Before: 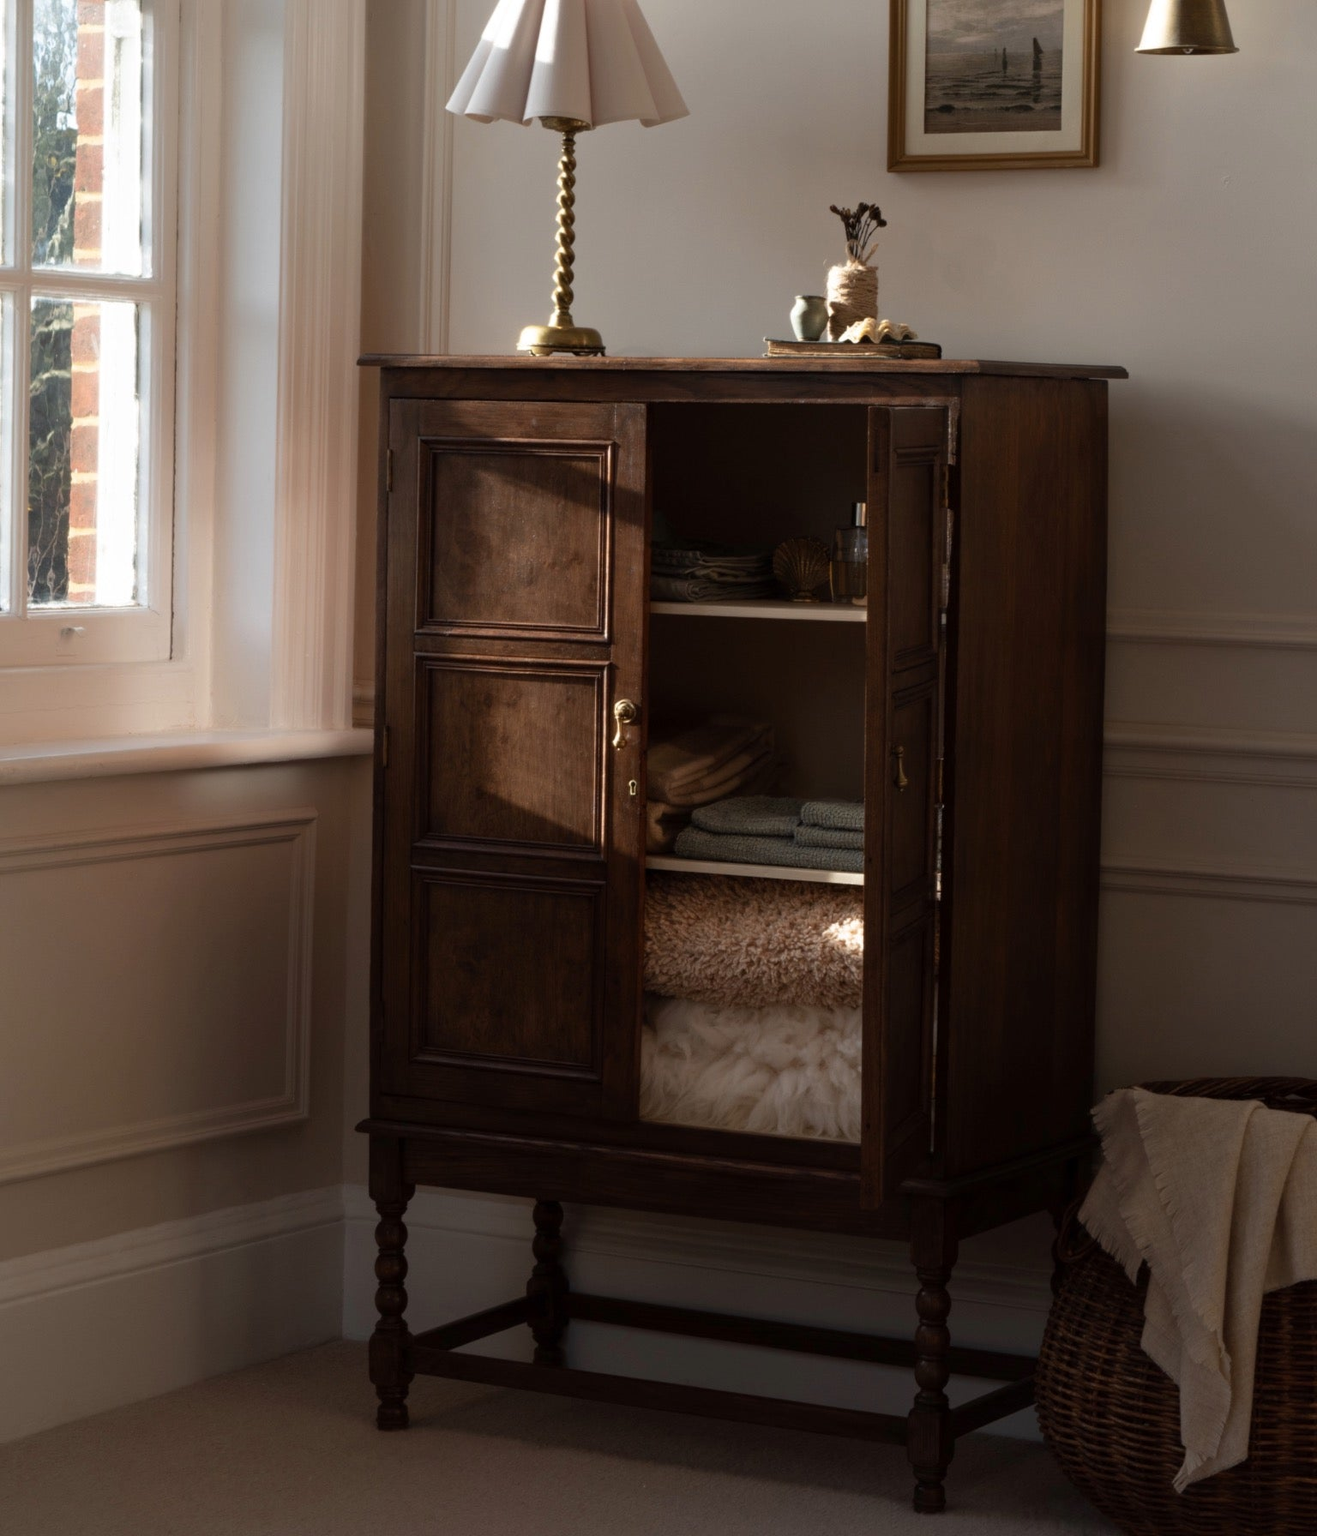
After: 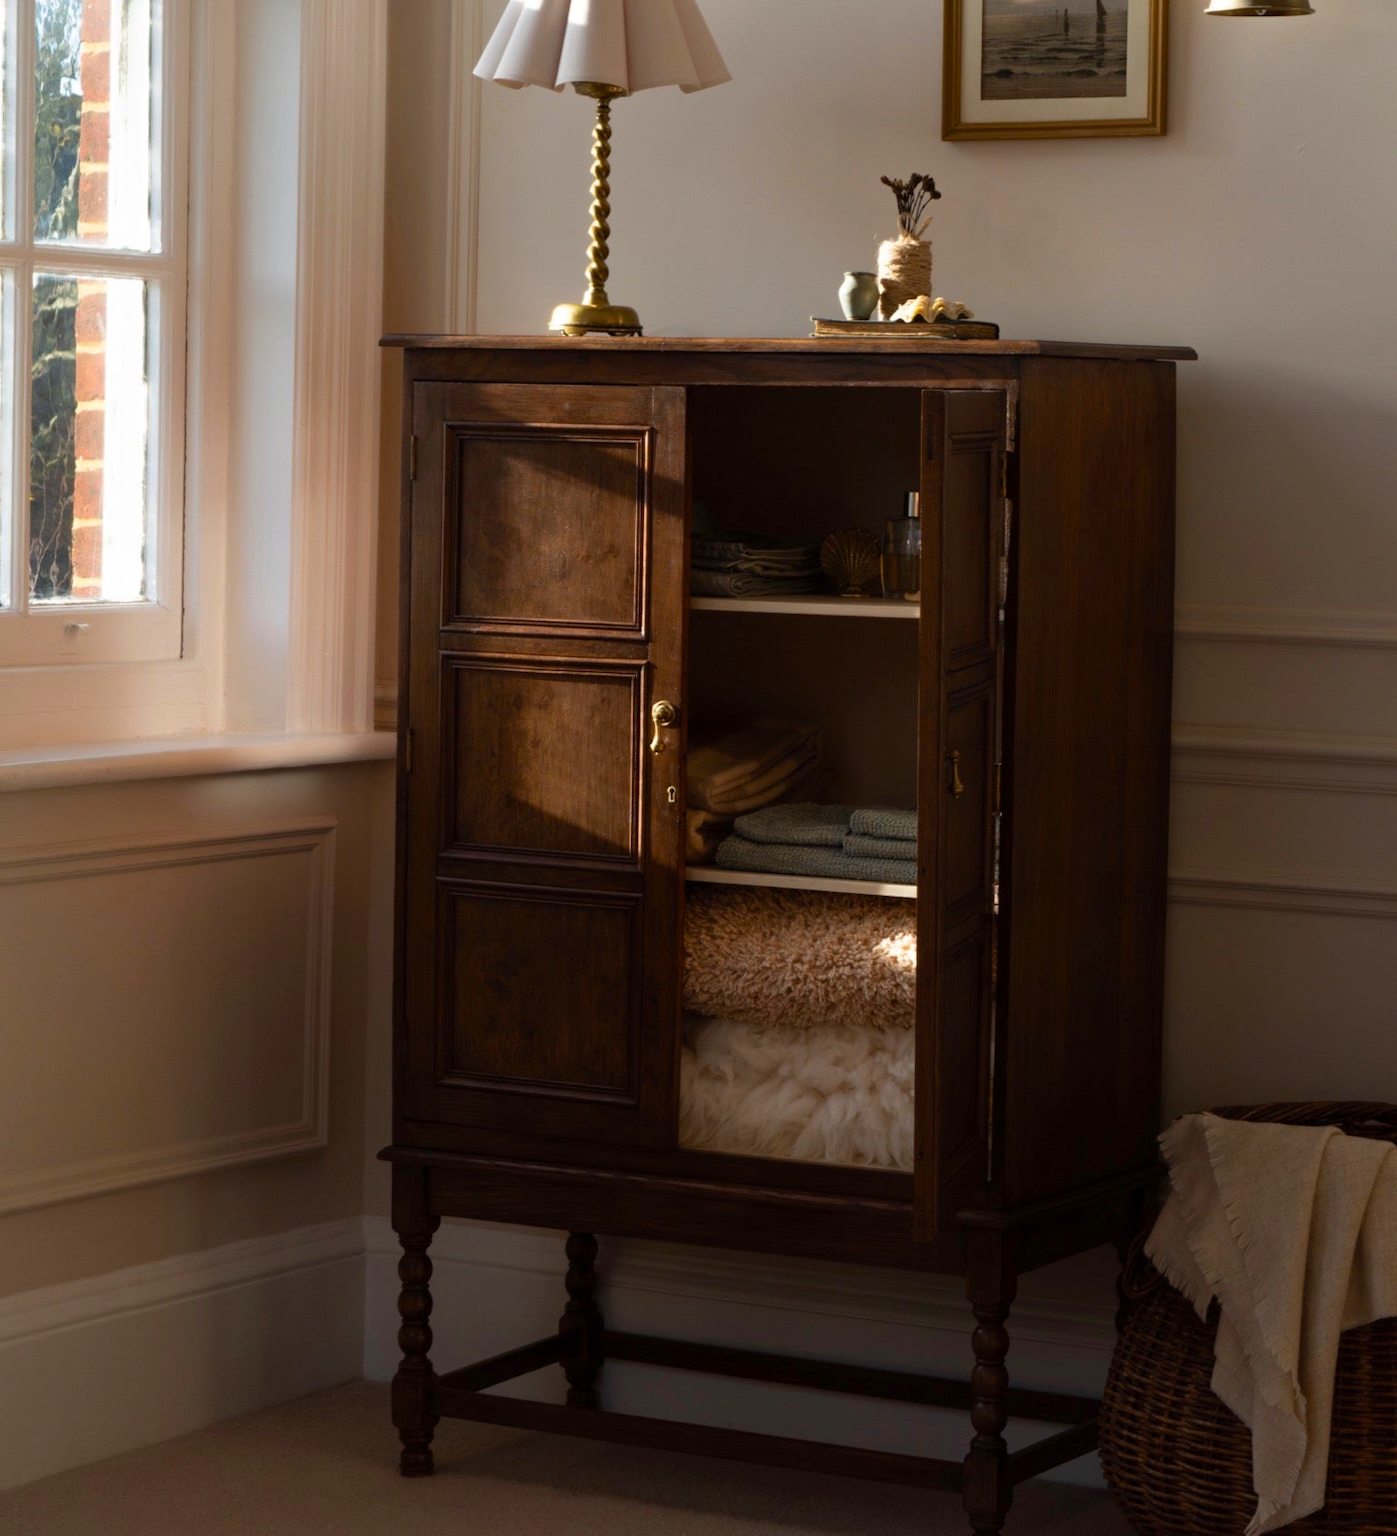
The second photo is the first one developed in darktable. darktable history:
crop and rotate: top 2.595%, bottom 3.159%
color balance rgb: perceptual saturation grading › global saturation 25.466%, global vibrance 20.535%
